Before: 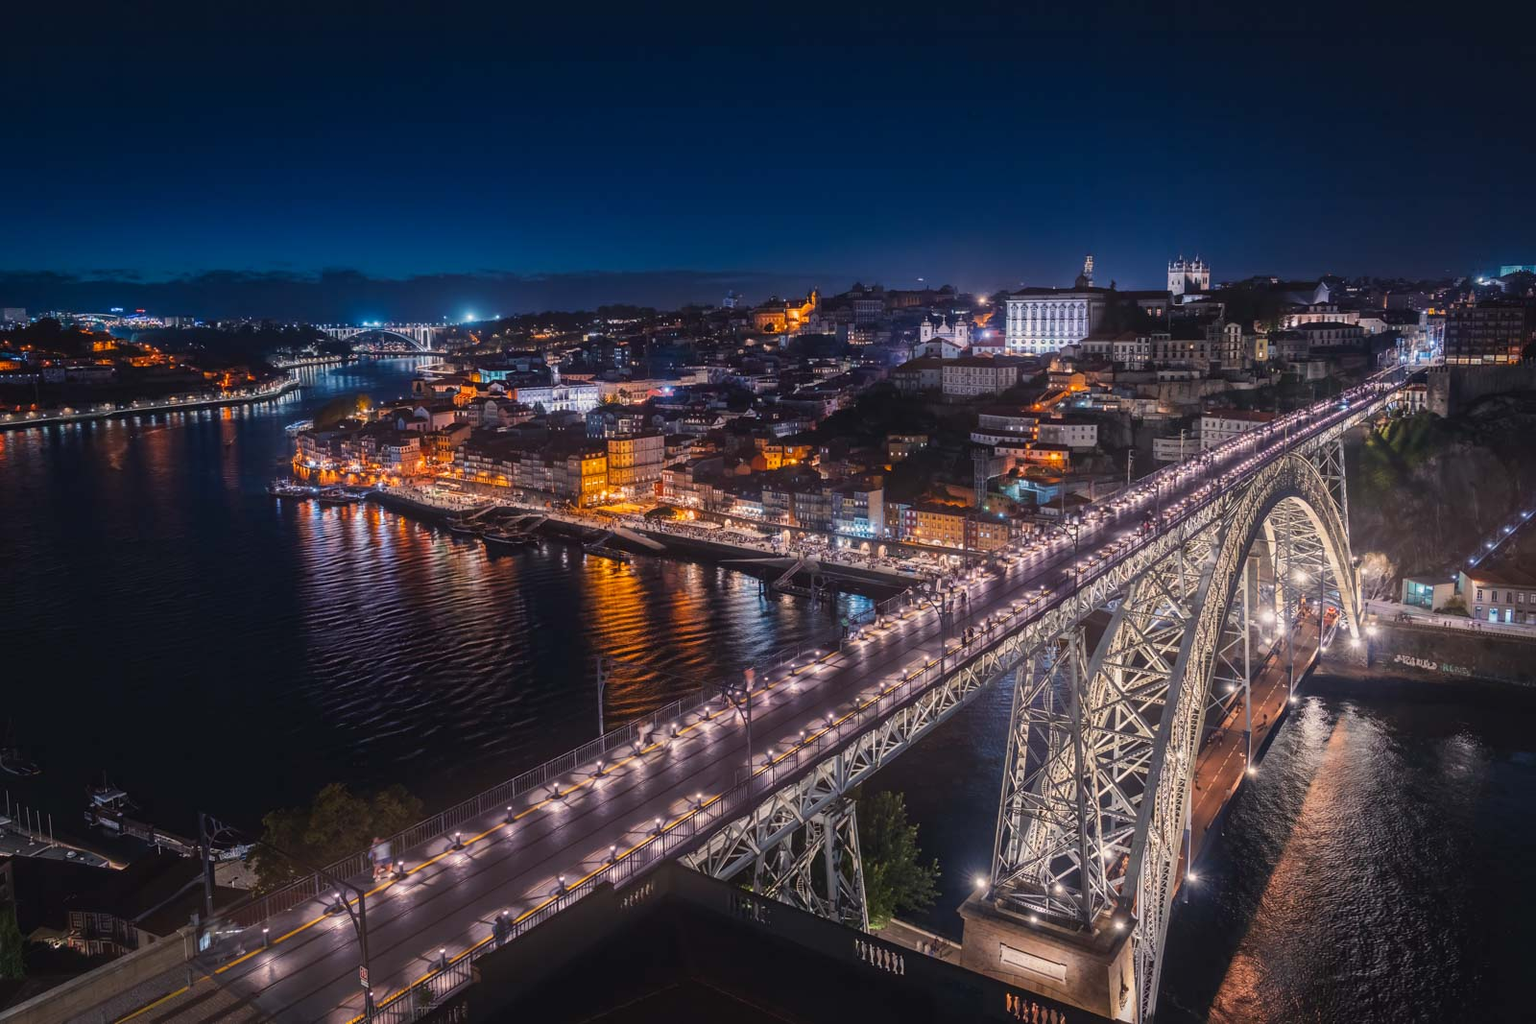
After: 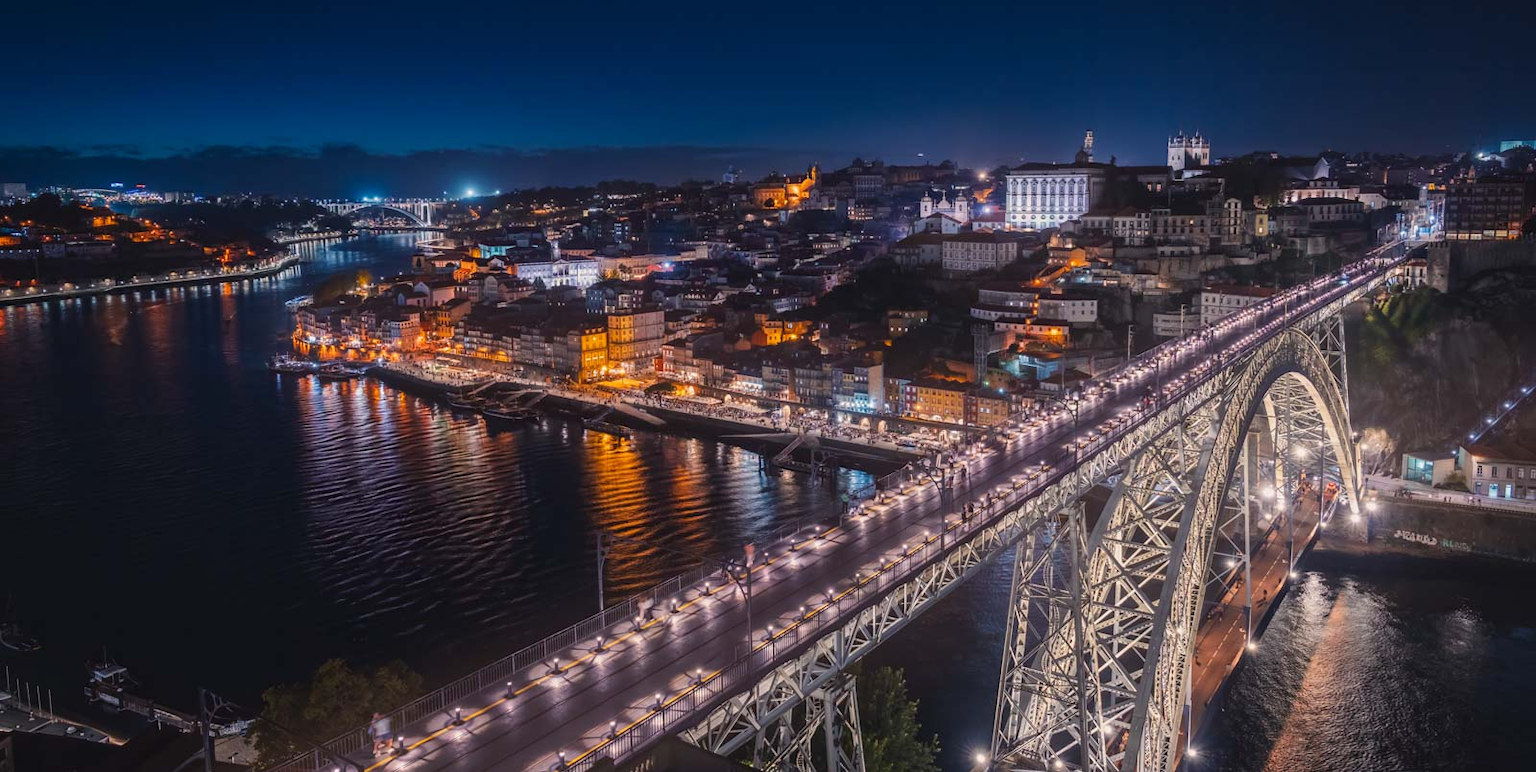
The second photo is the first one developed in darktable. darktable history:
crop and rotate: top 12.213%, bottom 12.275%
